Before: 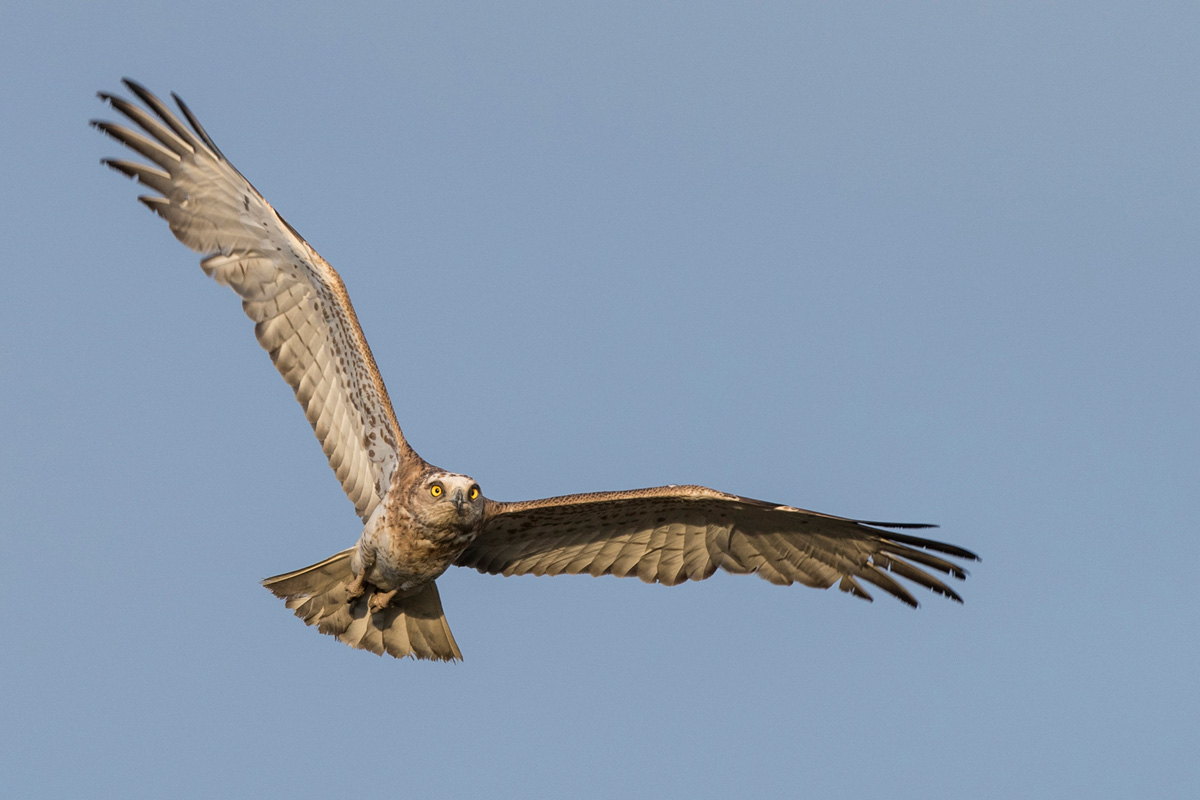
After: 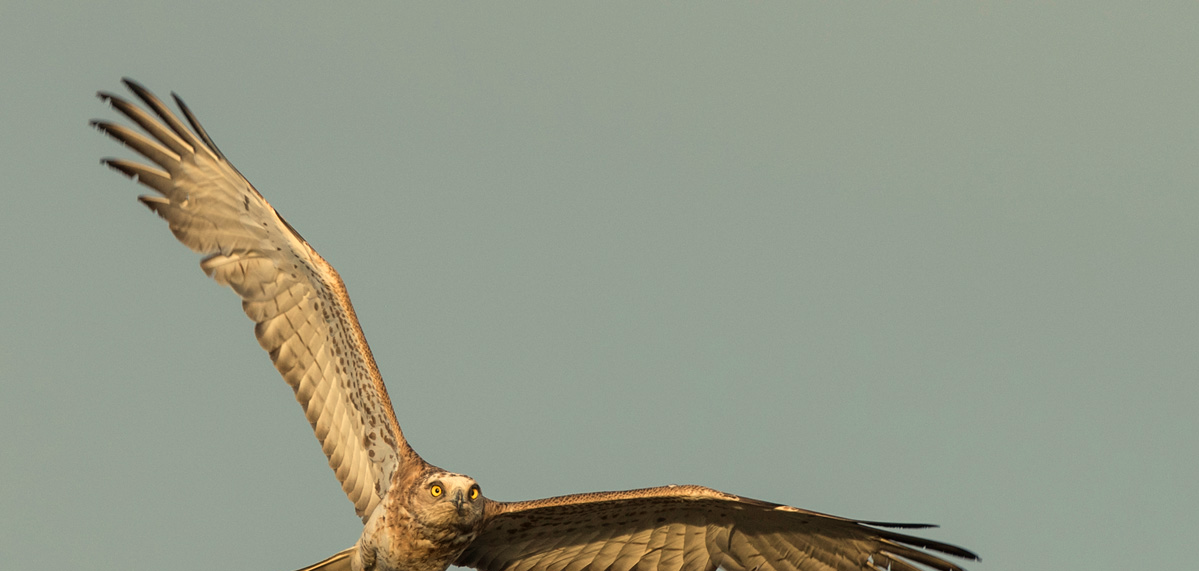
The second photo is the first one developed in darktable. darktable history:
white balance: red 1.08, blue 0.791
crop: bottom 28.576%
